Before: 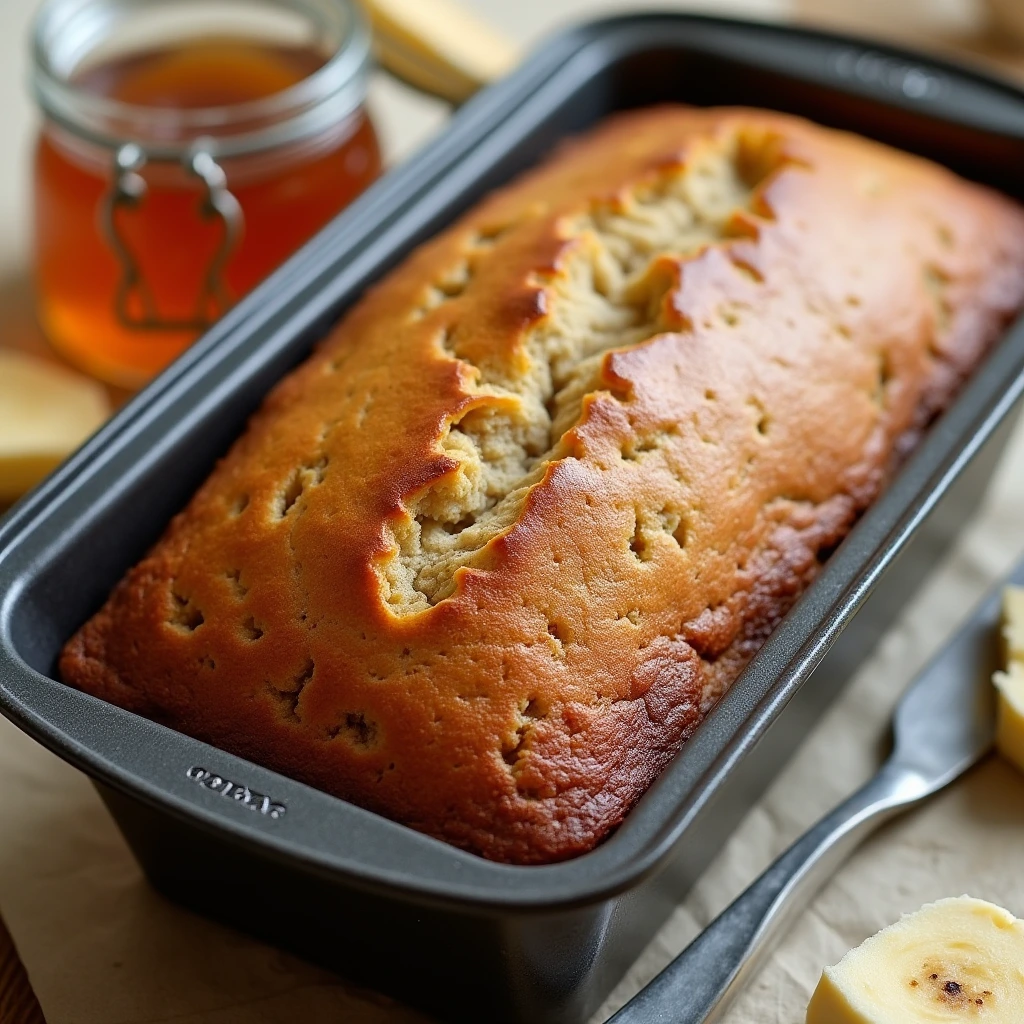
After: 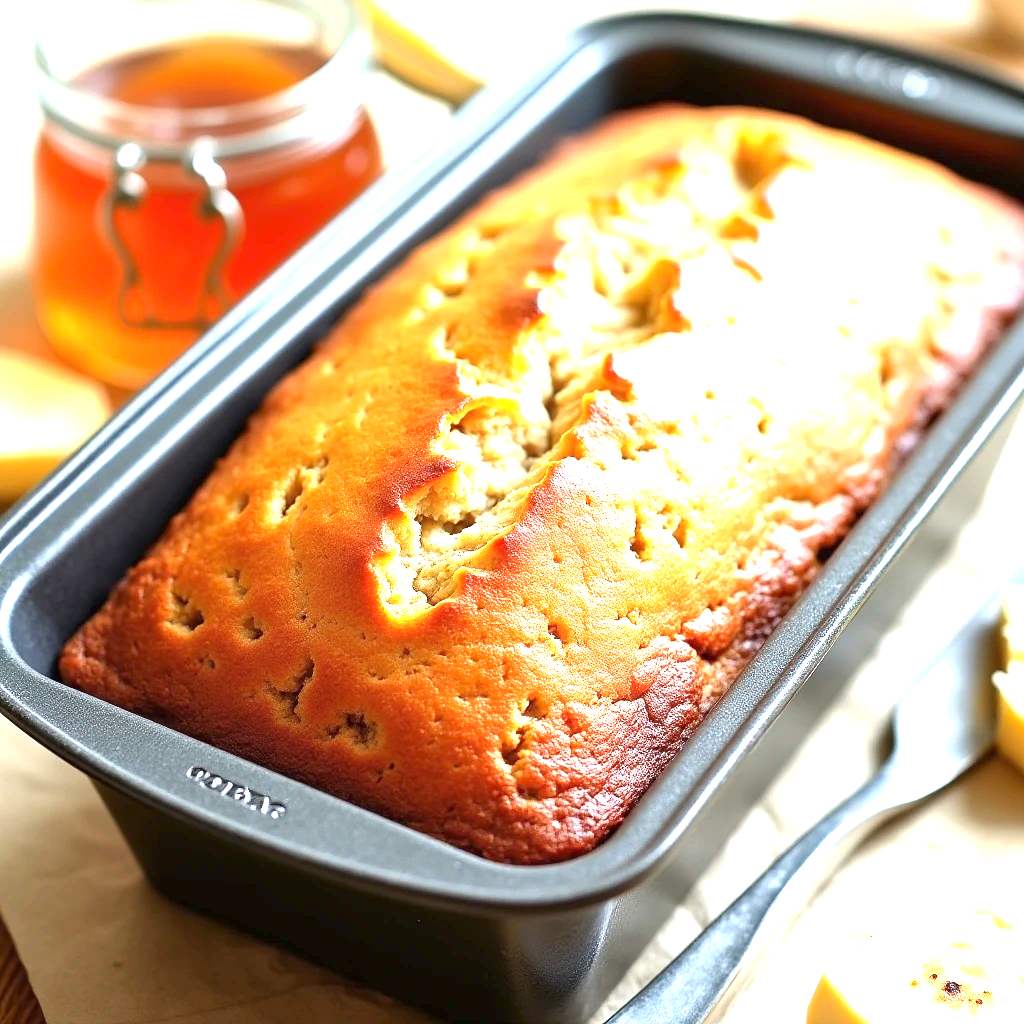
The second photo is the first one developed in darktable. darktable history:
exposure: exposure 2.012 EV, compensate highlight preservation false
